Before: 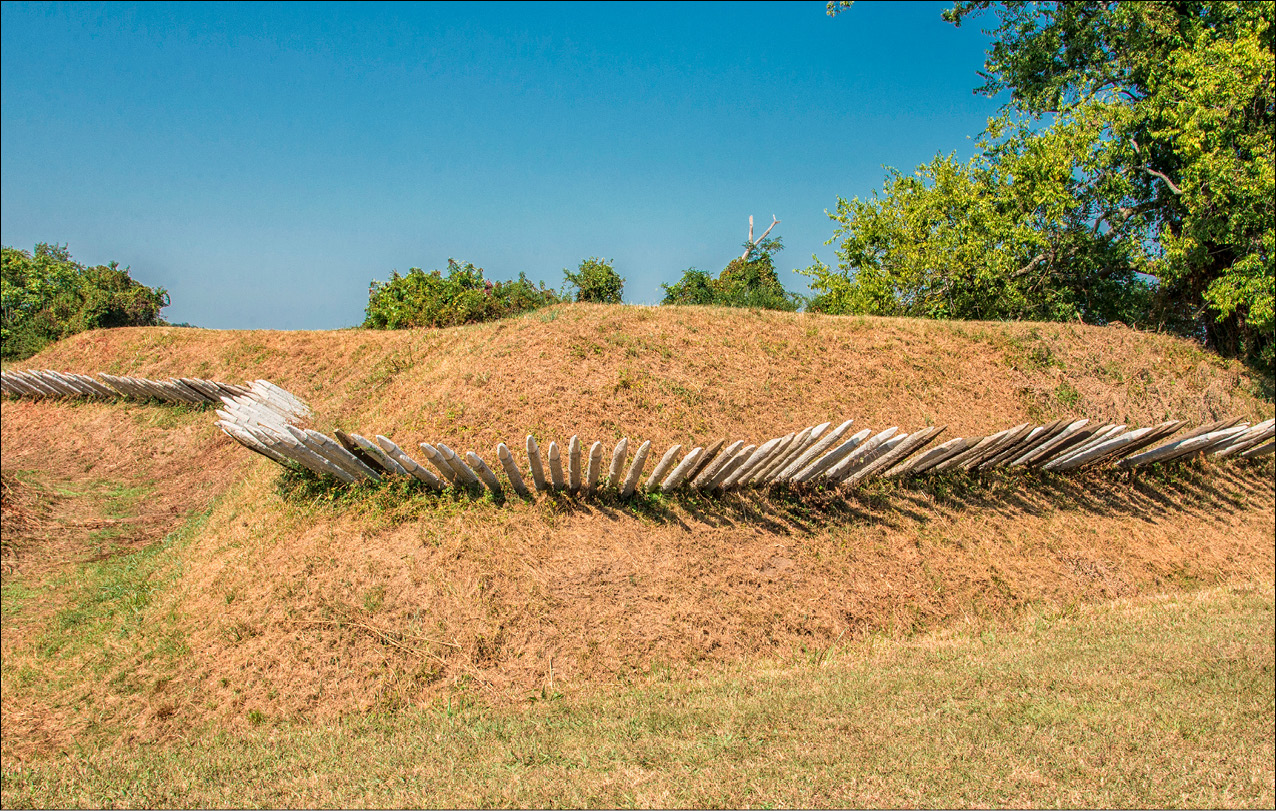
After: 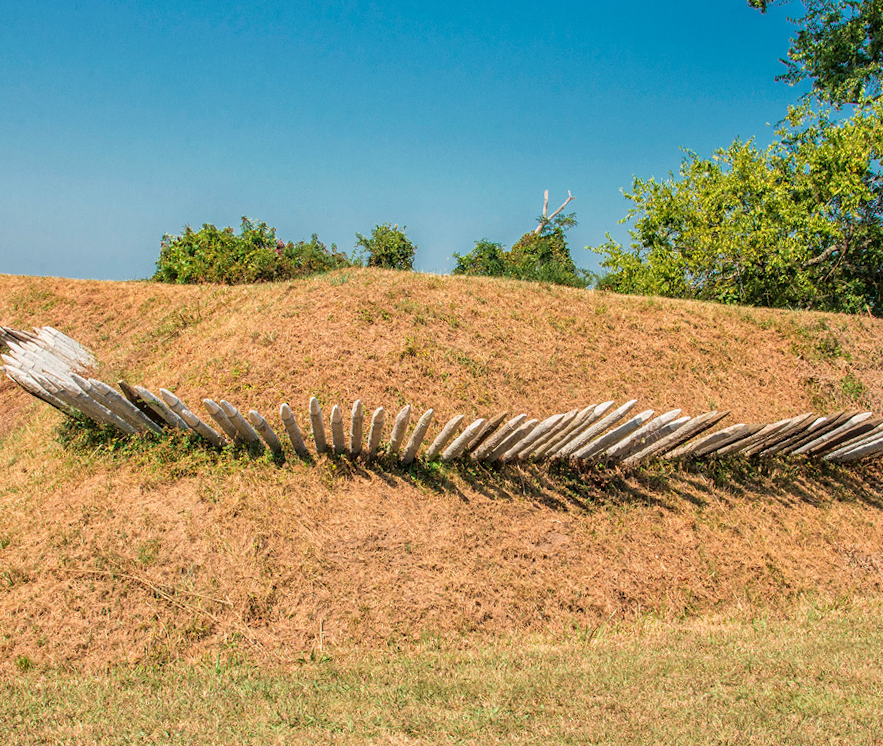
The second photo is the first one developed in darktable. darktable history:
crop and rotate: angle -3.2°, left 14.064%, top 0.03%, right 10.741%, bottom 0.048%
